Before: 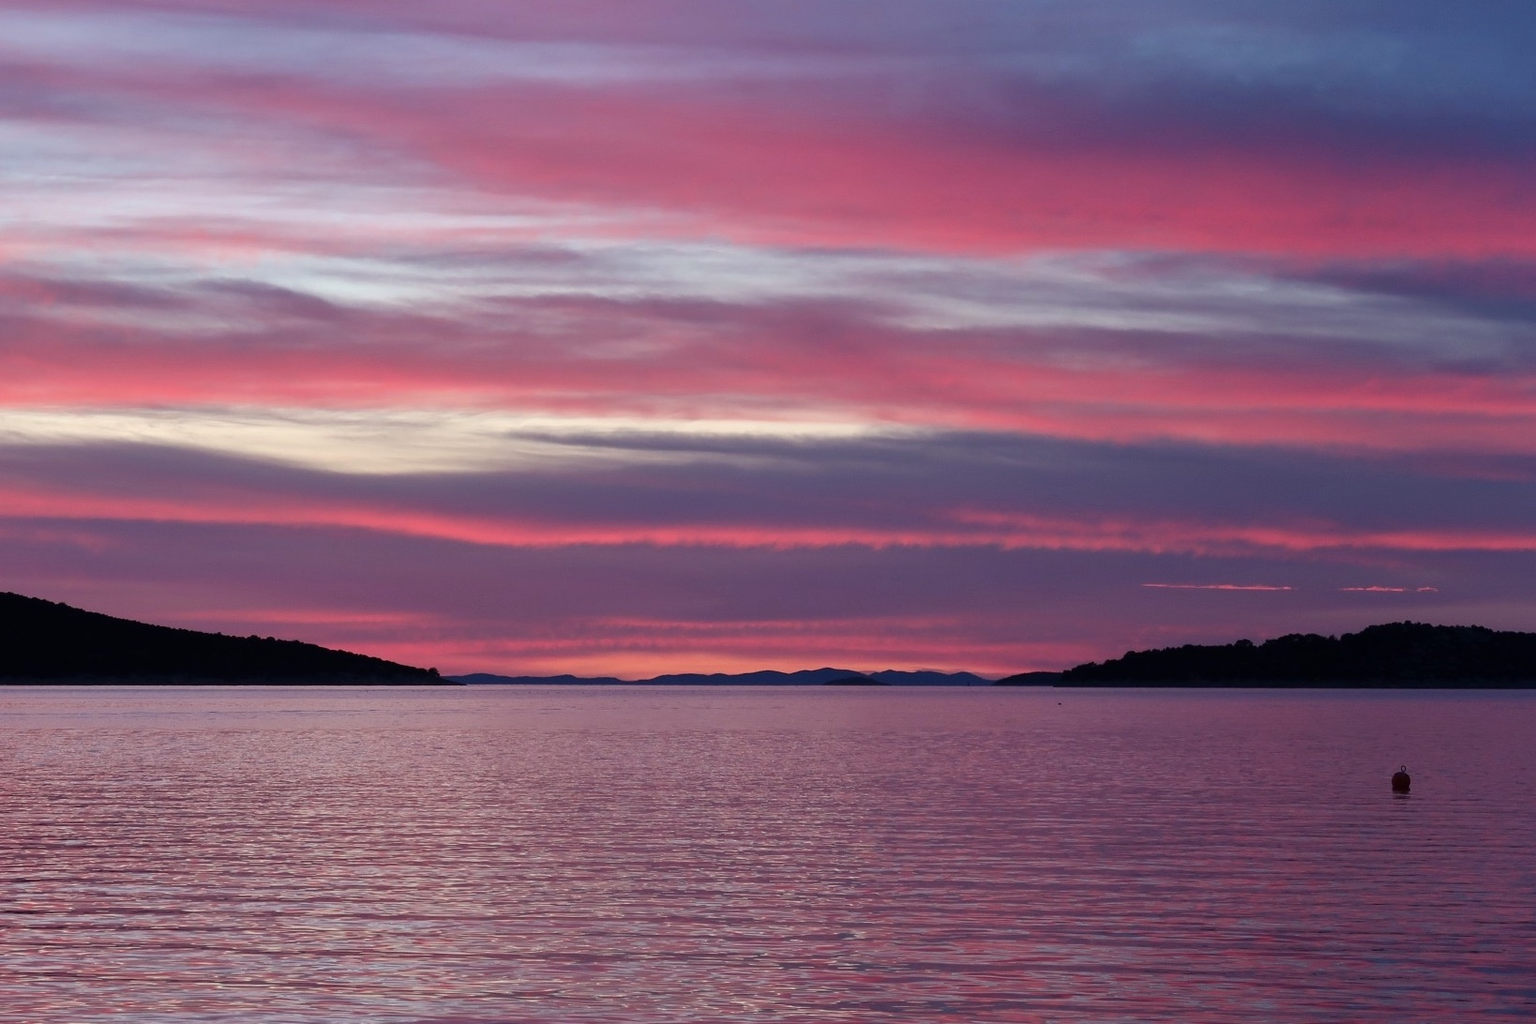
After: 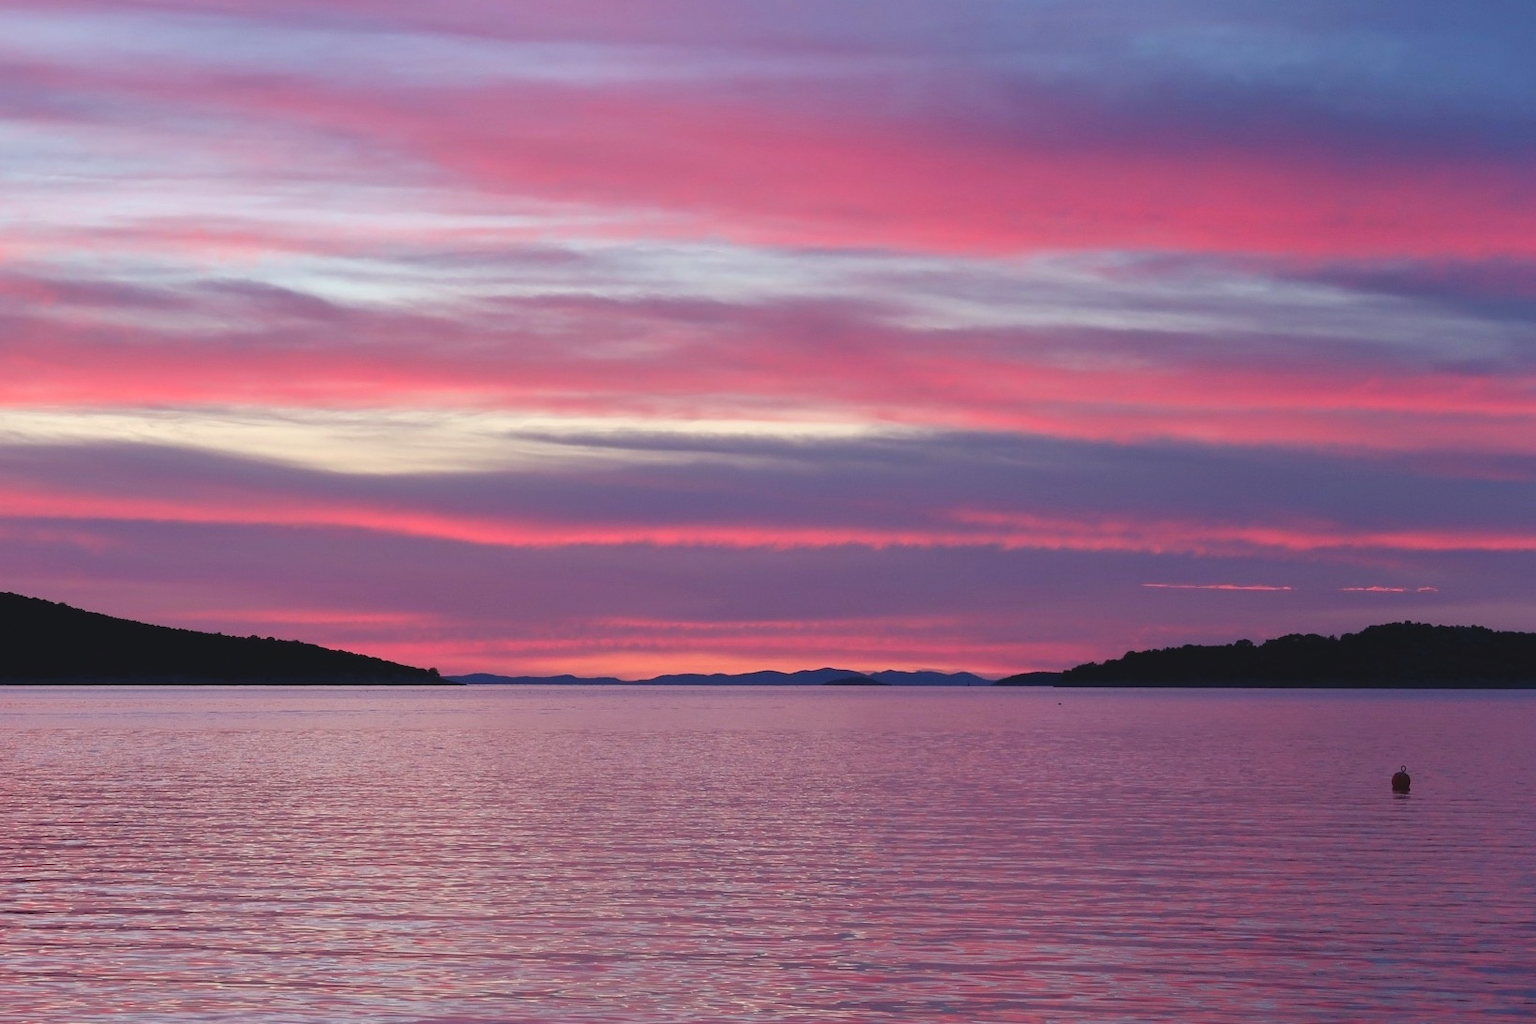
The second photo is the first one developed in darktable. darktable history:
contrast brightness saturation: contrast -0.1, brightness 0.05, saturation 0.08
levels: levels [0, 0.48, 0.961]
